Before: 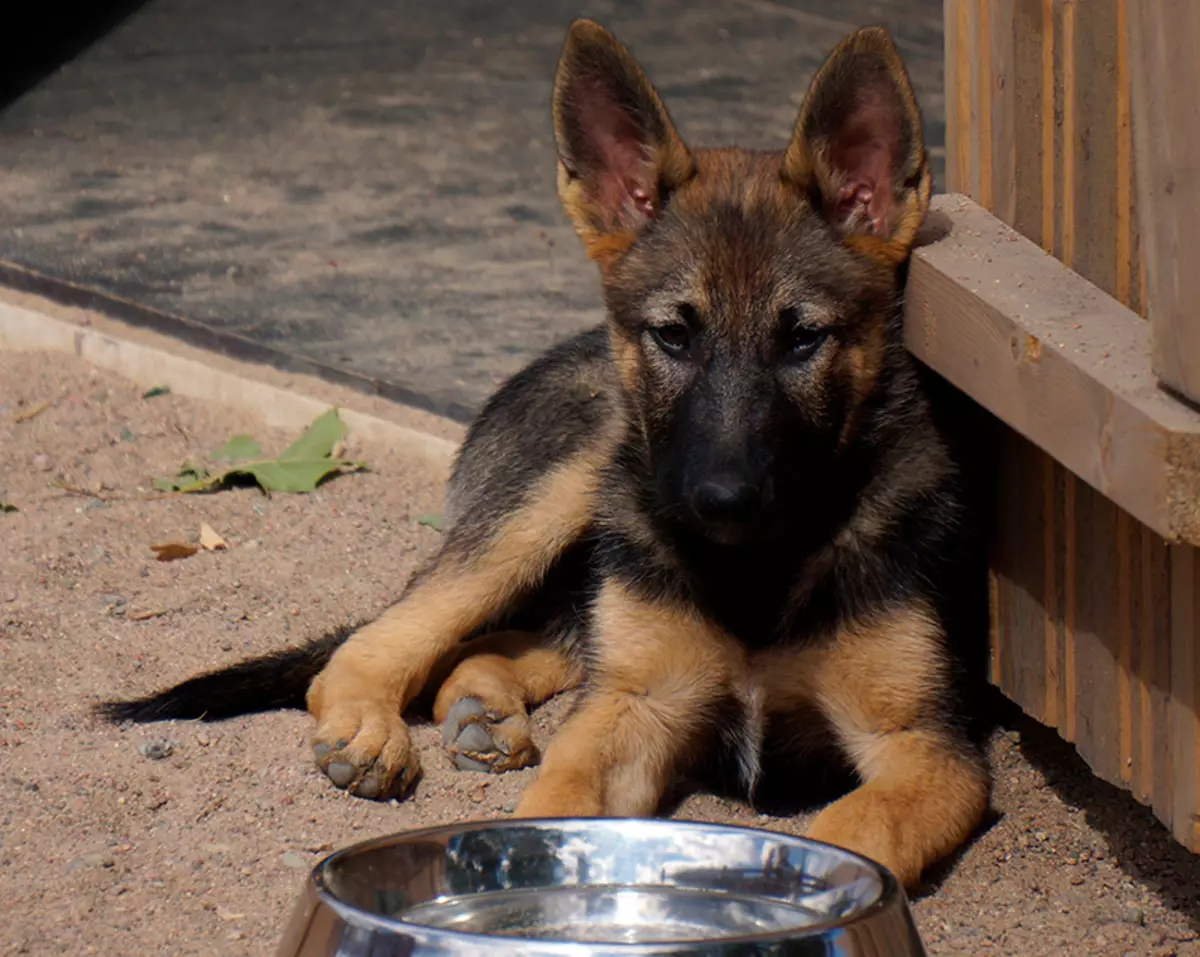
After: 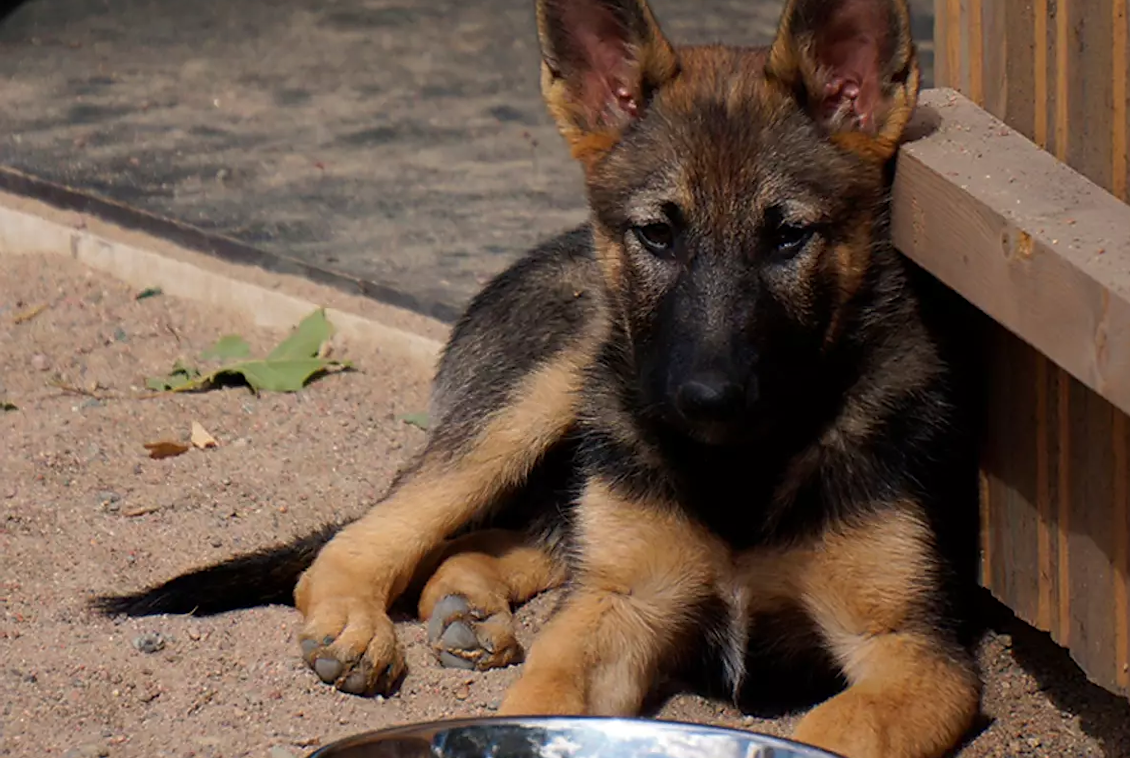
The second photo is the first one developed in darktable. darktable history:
sharpen: radius 1.864, amount 0.398, threshold 1.271
rotate and perspective: lens shift (horizontal) -0.055, automatic cropping off
crop and rotate: angle 0.03°, top 11.643%, right 5.651%, bottom 11.189%
